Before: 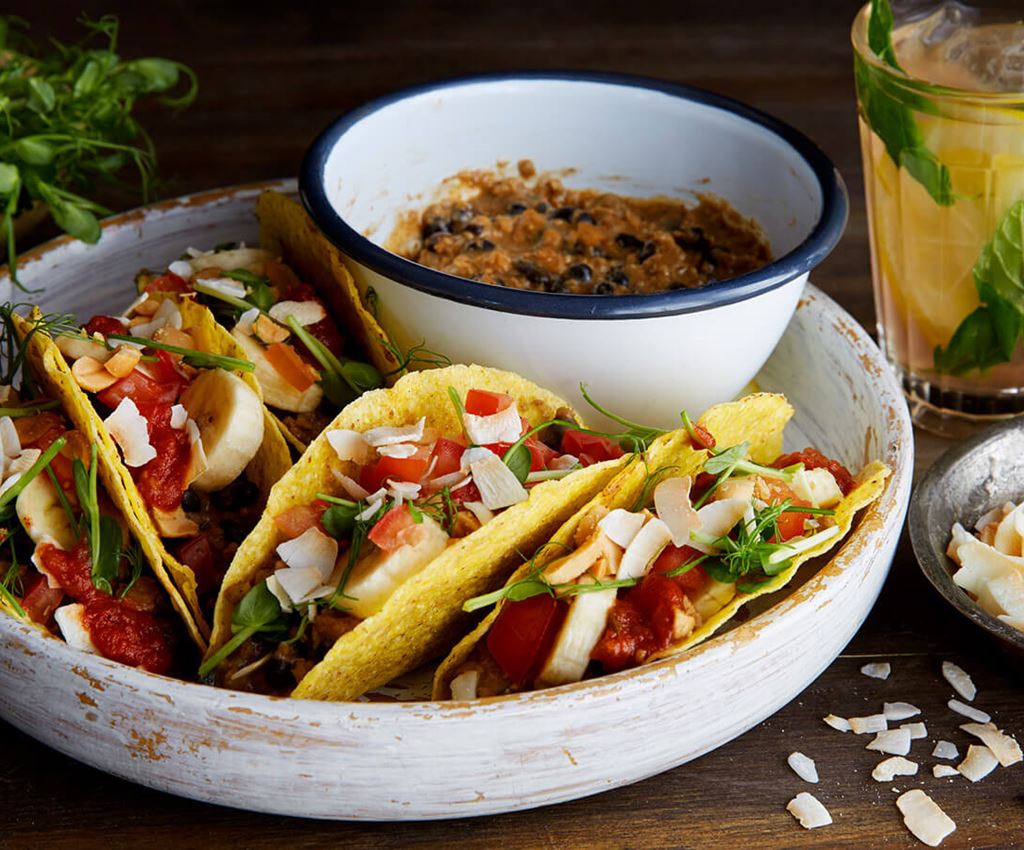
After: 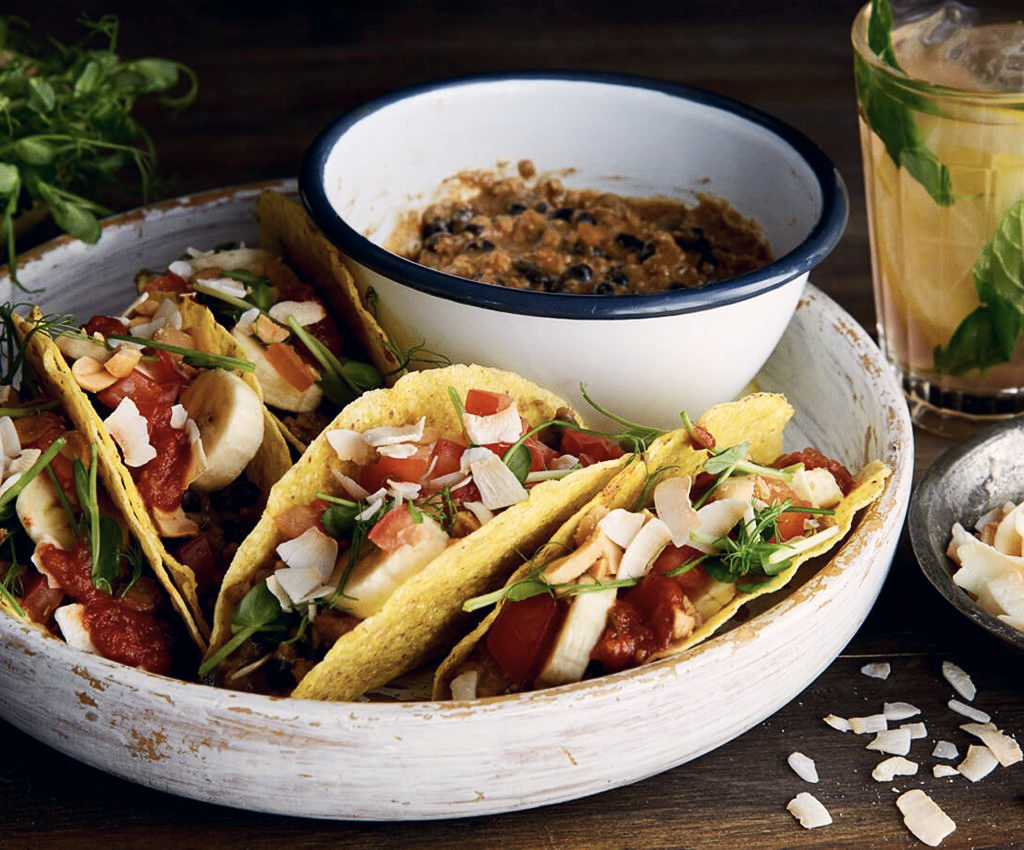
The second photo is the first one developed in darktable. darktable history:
contrast brightness saturation: contrast 0.139
color correction: highlights a* 2.84, highlights b* 4.99, shadows a* -1.87, shadows b* -4.95, saturation 0.786
